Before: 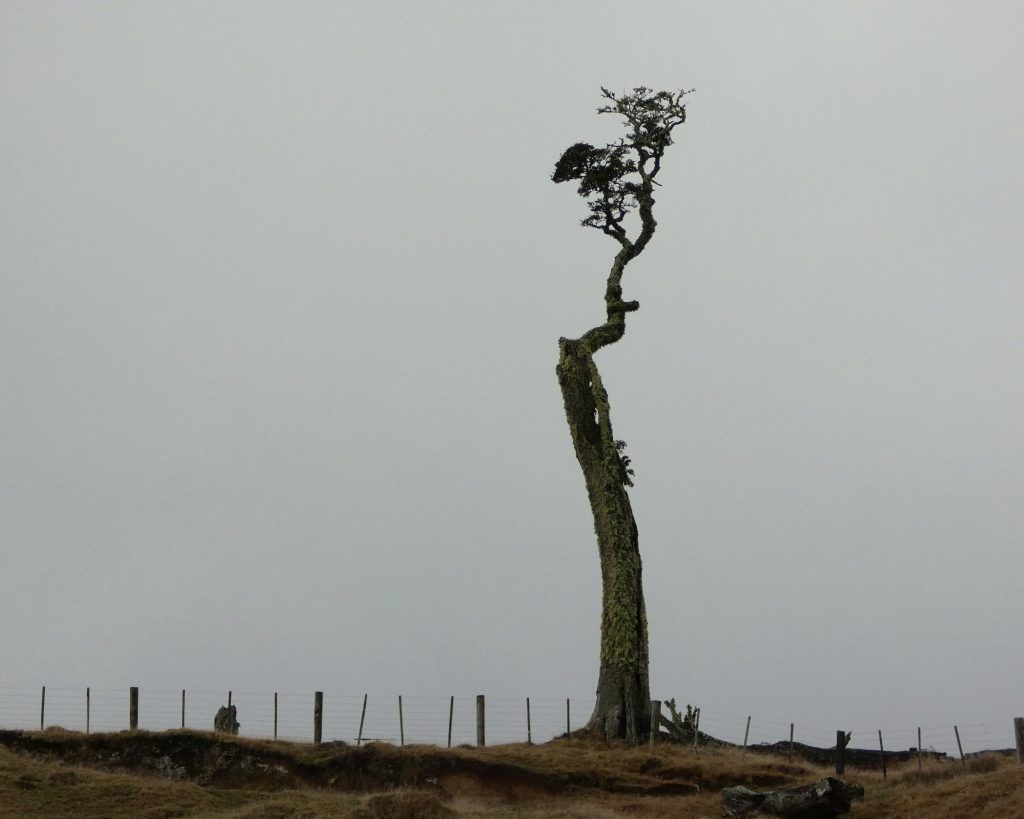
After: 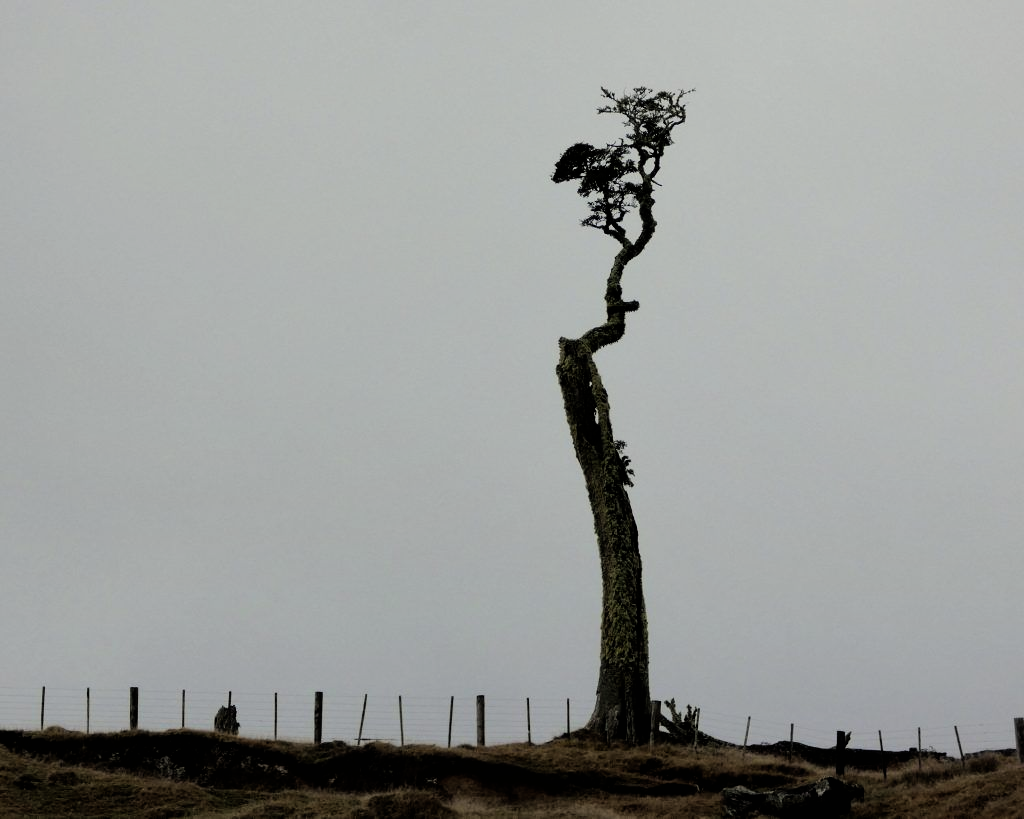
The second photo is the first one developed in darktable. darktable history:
filmic rgb: black relative exposure -5.1 EV, white relative exposure 3.54 EV, hardness 3.17, contrast 1.203, highlights saturation mix -49.45%
shadows and highlights: radius 125.81, shadows 30.45, highlights -30.56, low approximation 0.01, soften with gaussian
